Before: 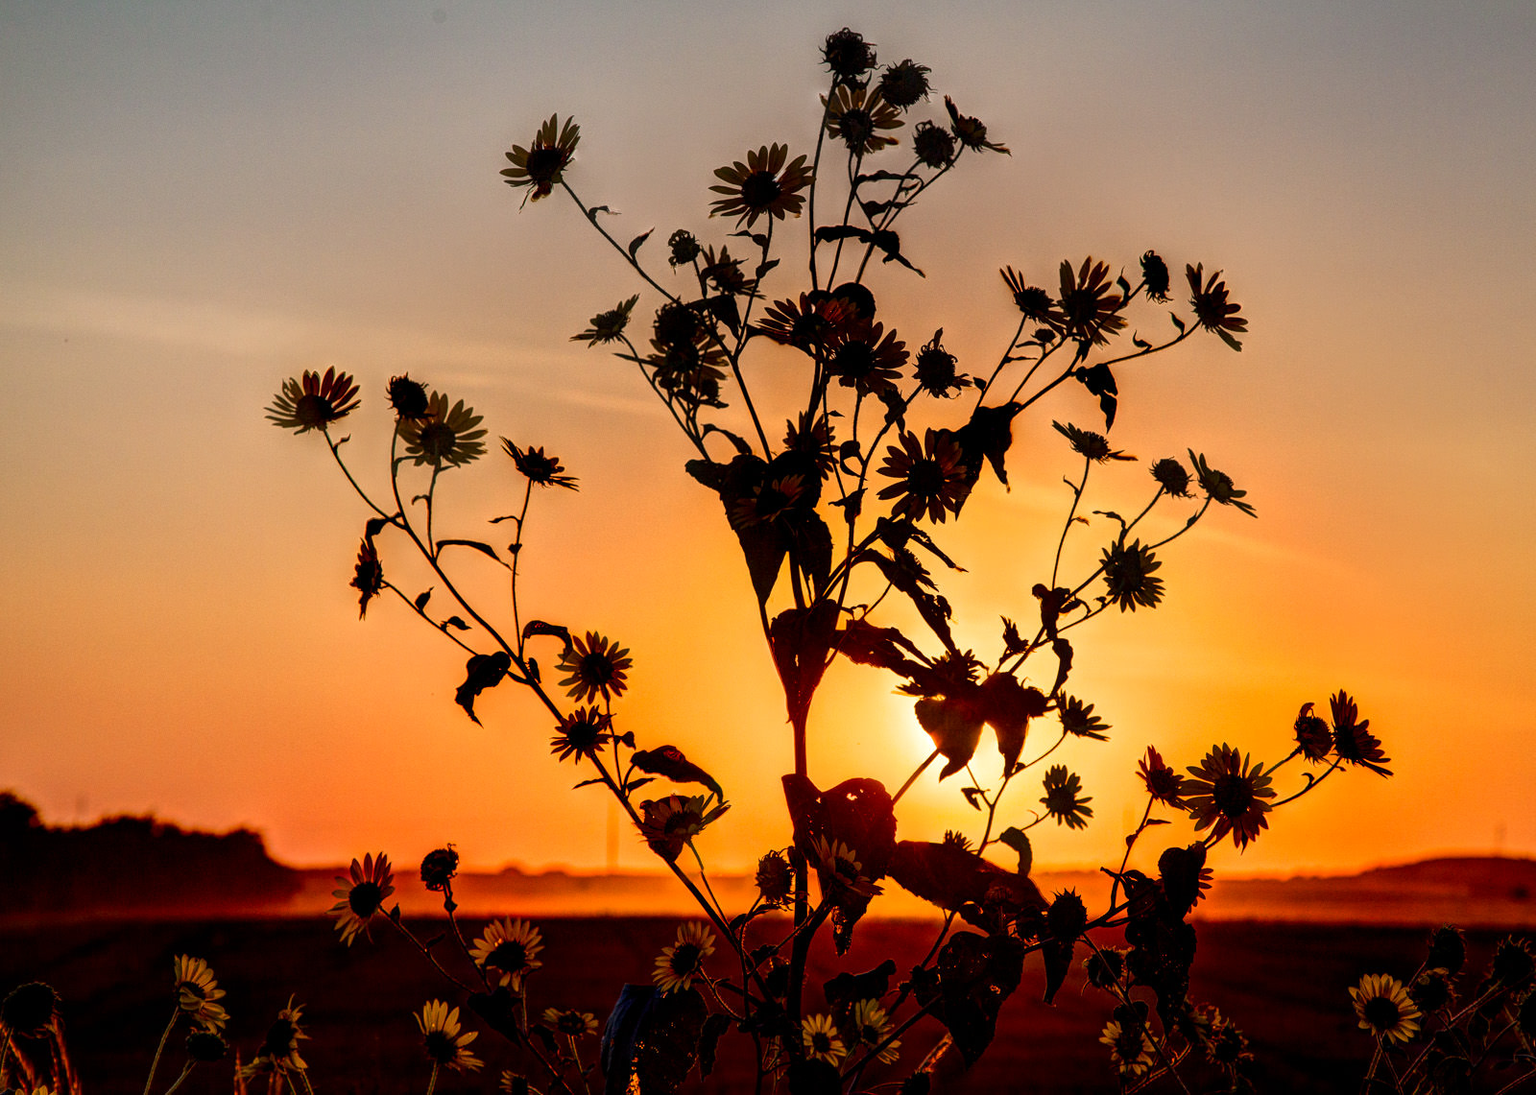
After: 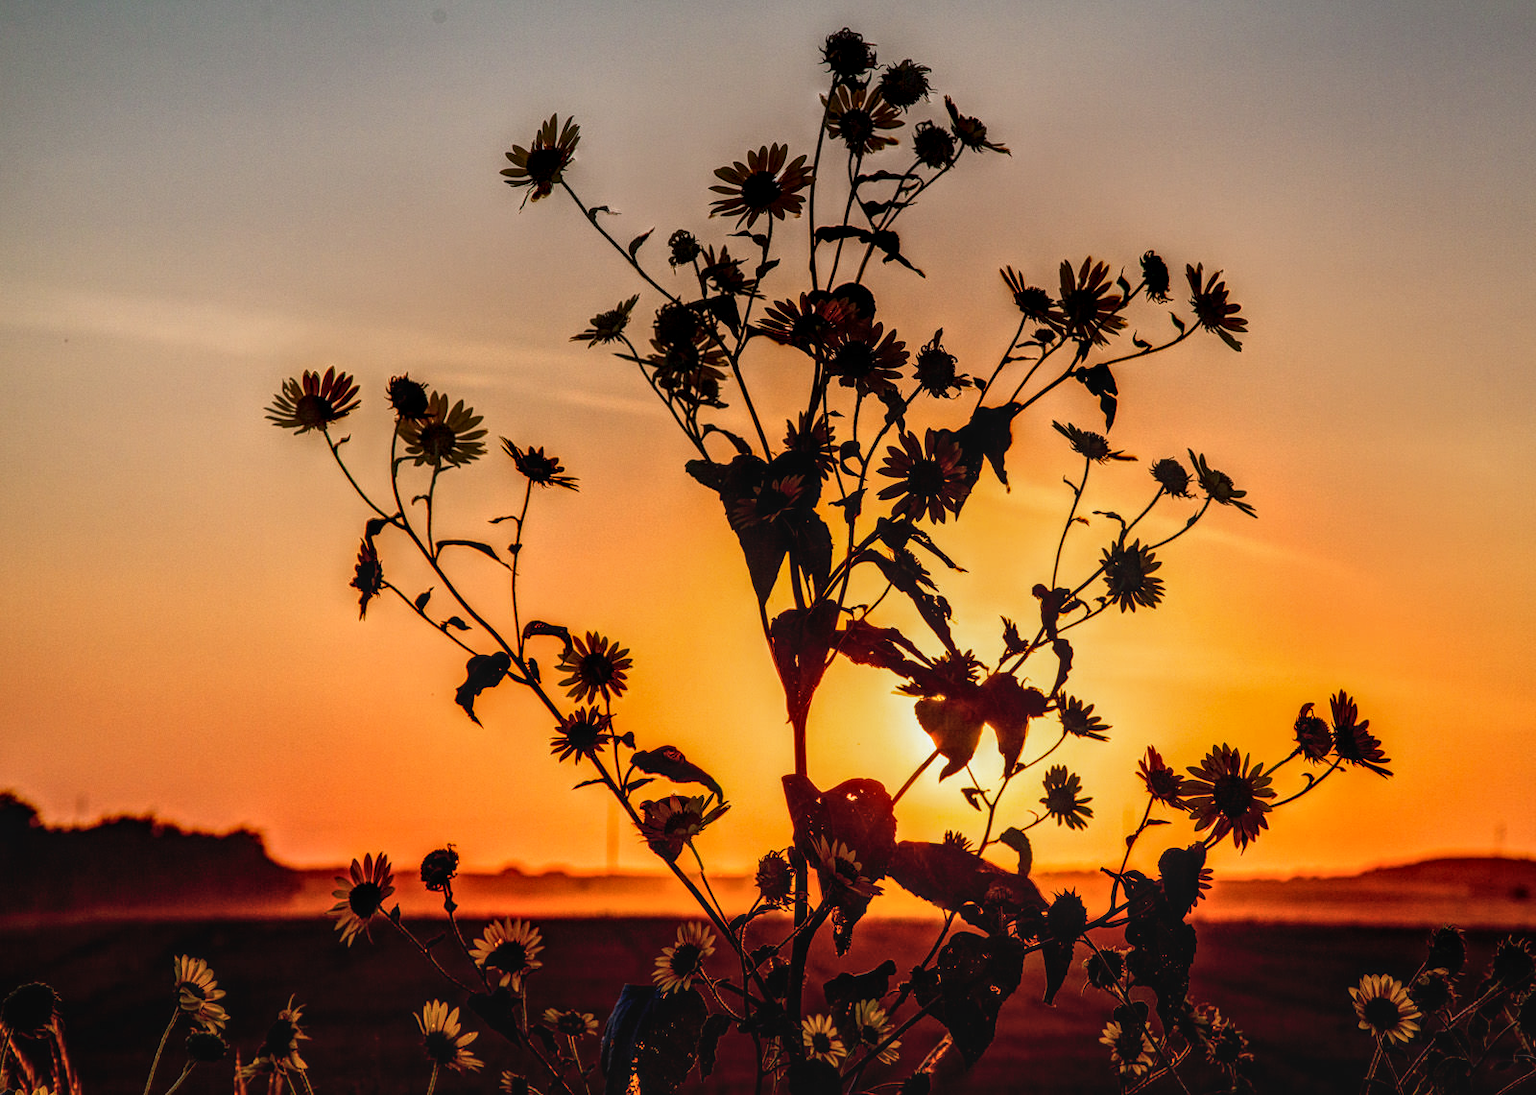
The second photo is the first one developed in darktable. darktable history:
local contrast: detail 150%
contrast brightness saturation: contrast -0.11
